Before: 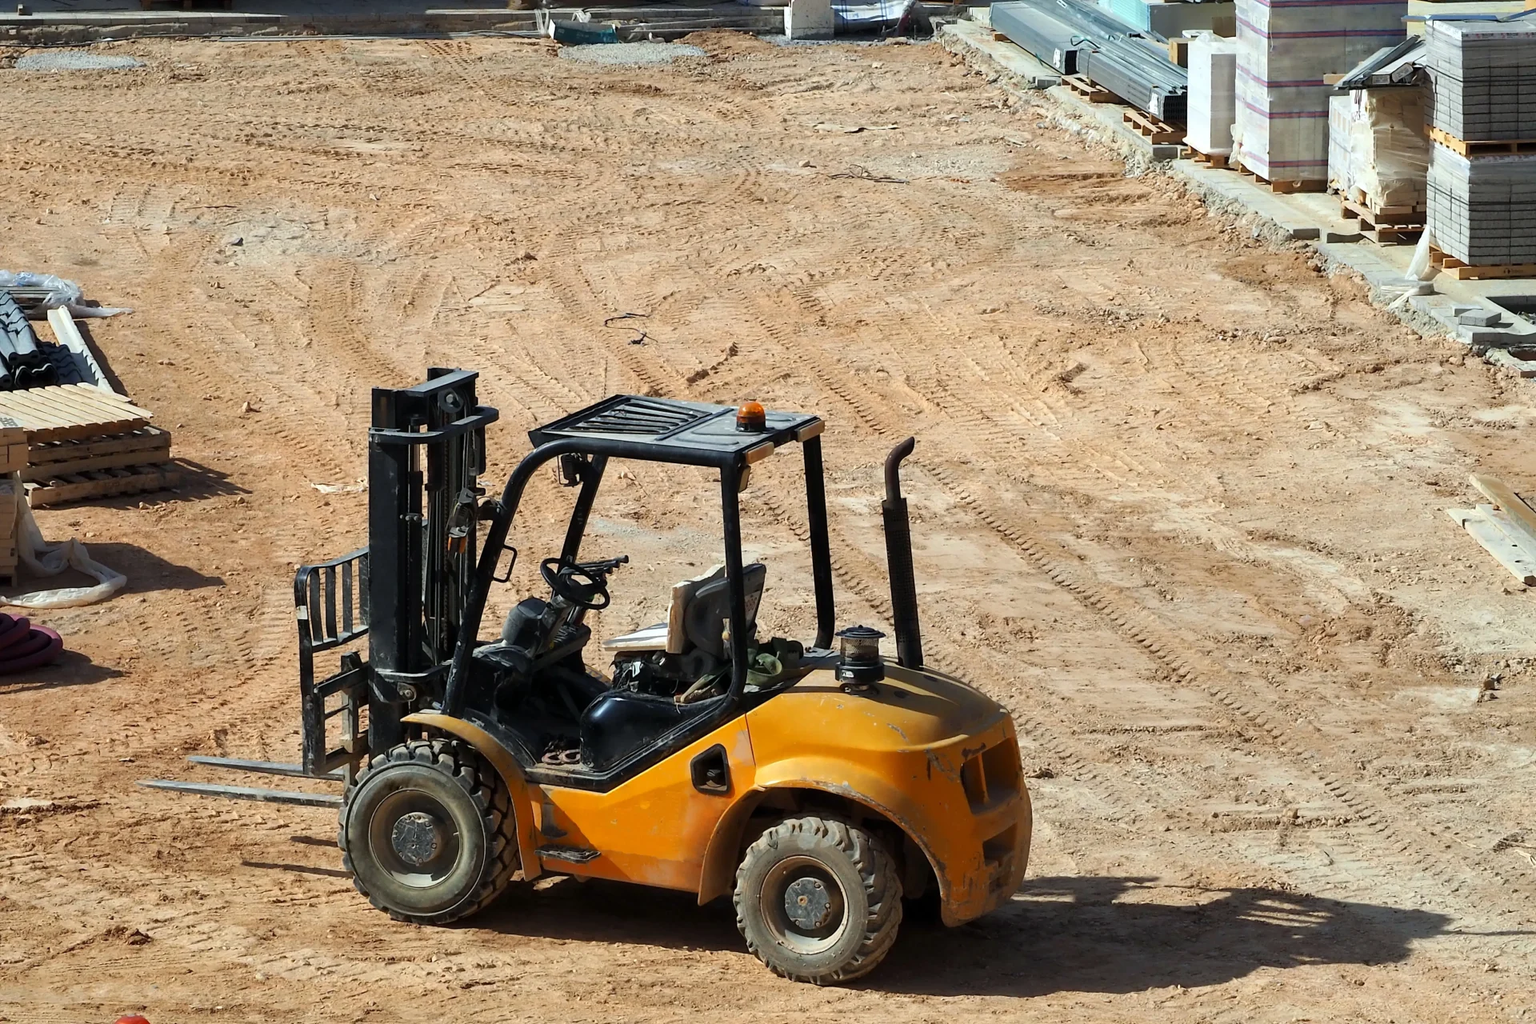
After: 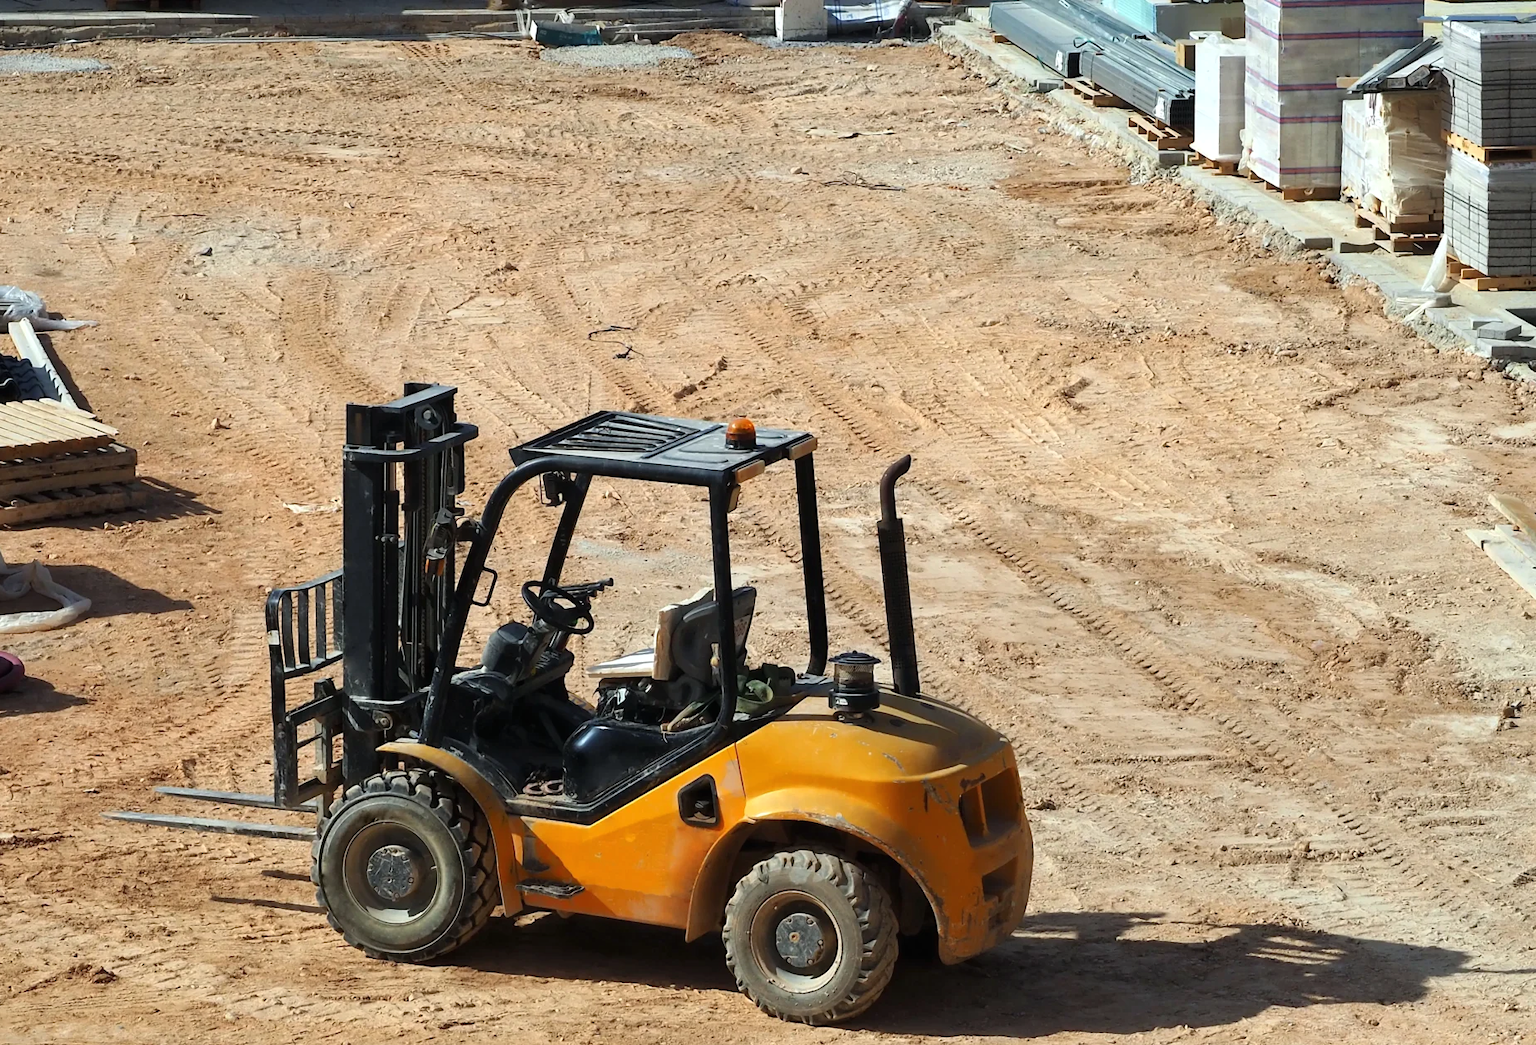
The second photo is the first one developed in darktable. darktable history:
exposure: black level correction -0.001, exposure 0.08 EV, compensate highlight preservation false
crop and rotate: left 2.572%, right 1.307%, bottom 1.829%
